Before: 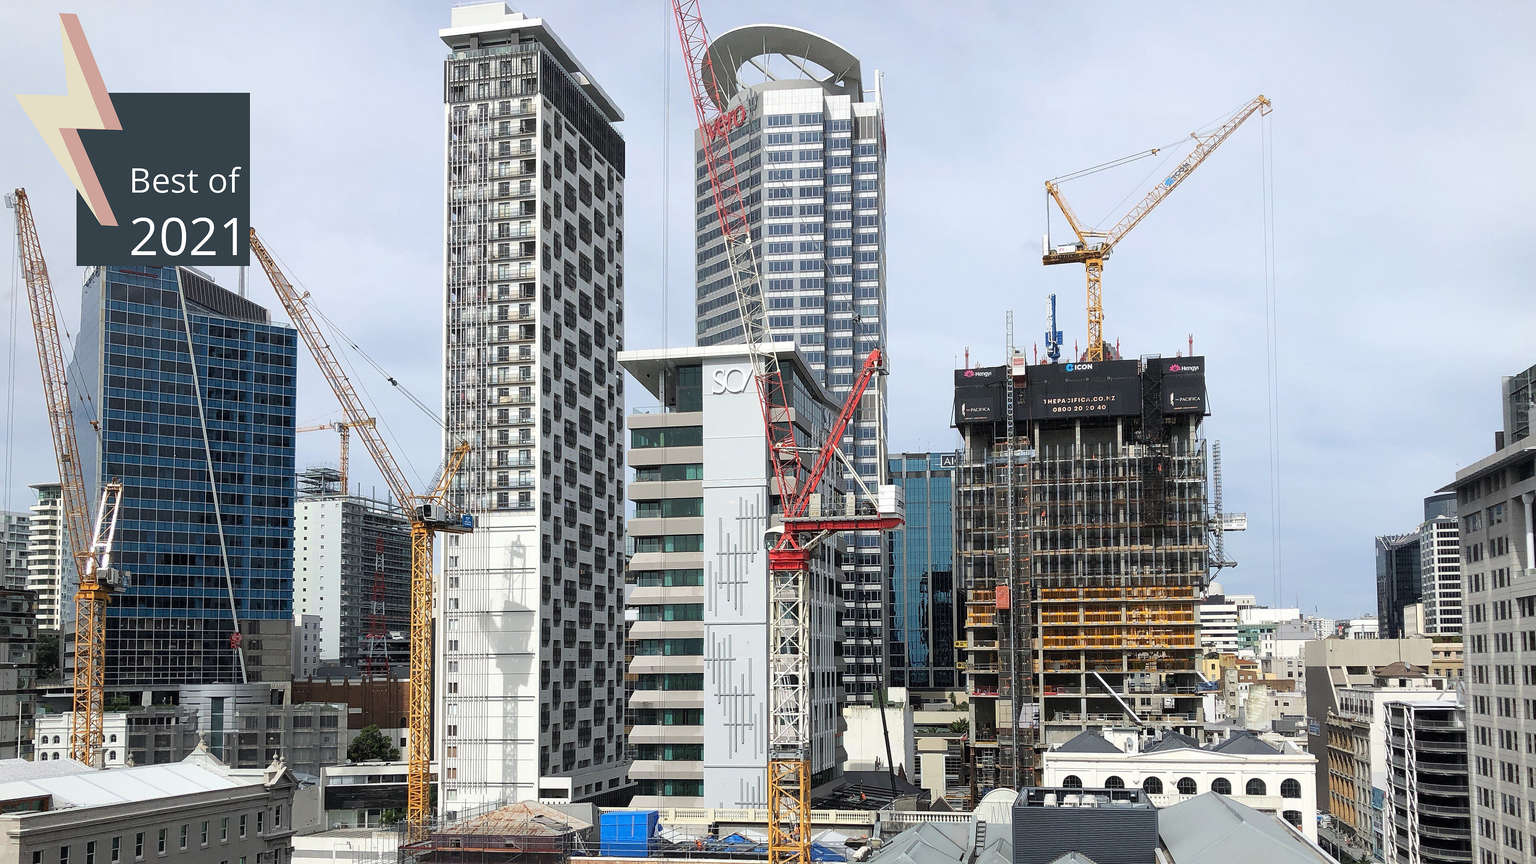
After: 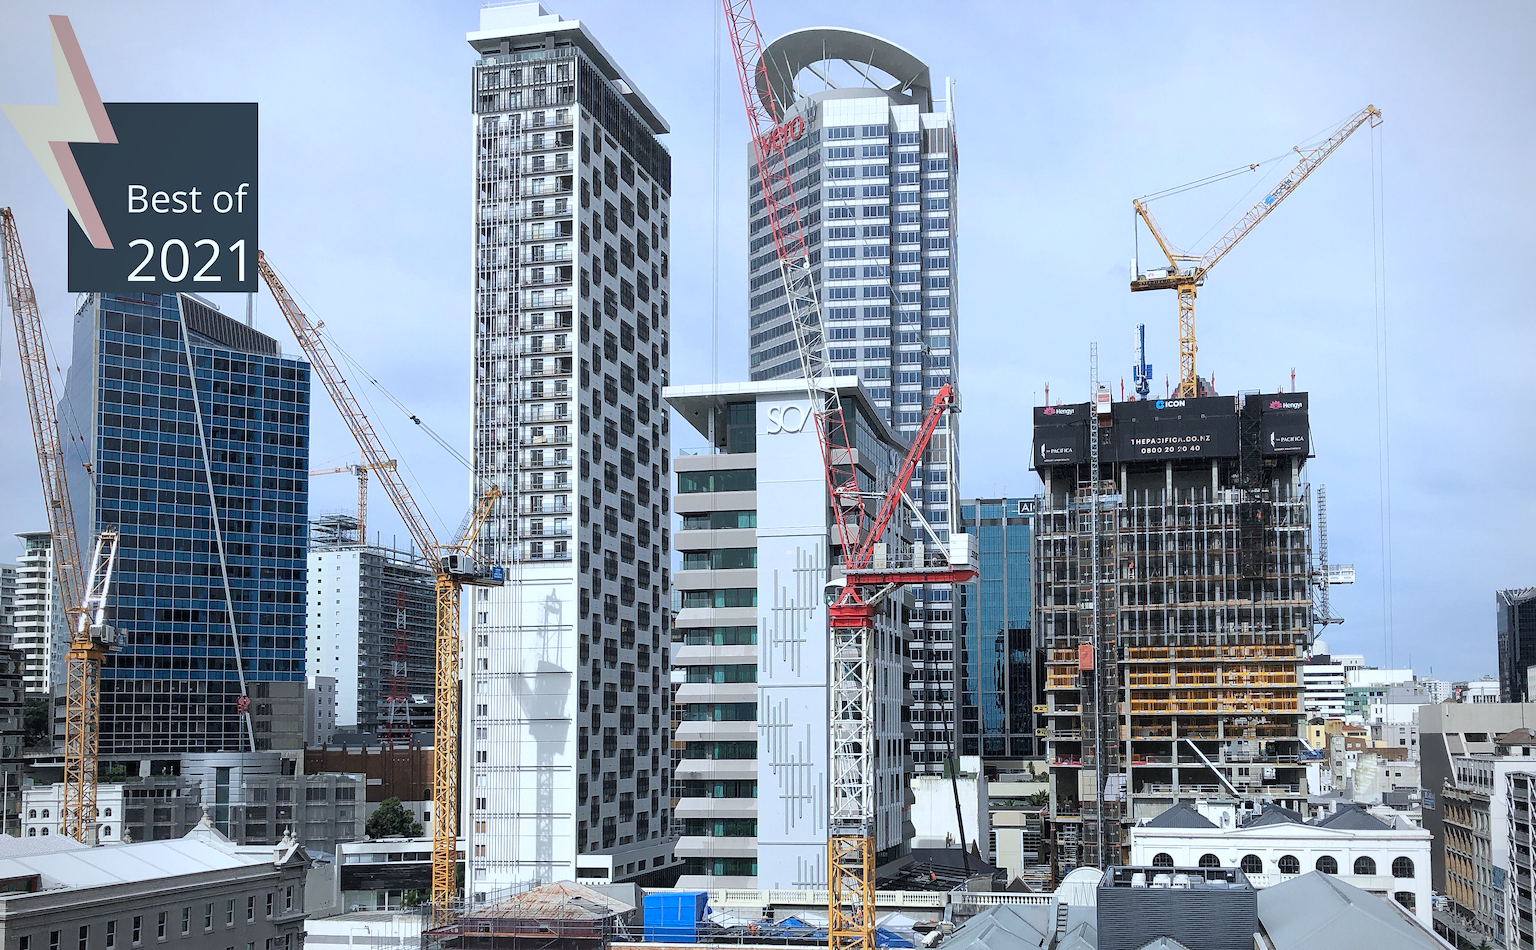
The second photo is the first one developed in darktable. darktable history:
color calibration: illuminant as shot in camera, x 0.369, y 0.376, temperature 4329.04 K
vignetting: fall-off radius 63.83%, unbound false
crop and rotate: left 1.005%, right 8.049%
tone equalizer: on, module defaults
